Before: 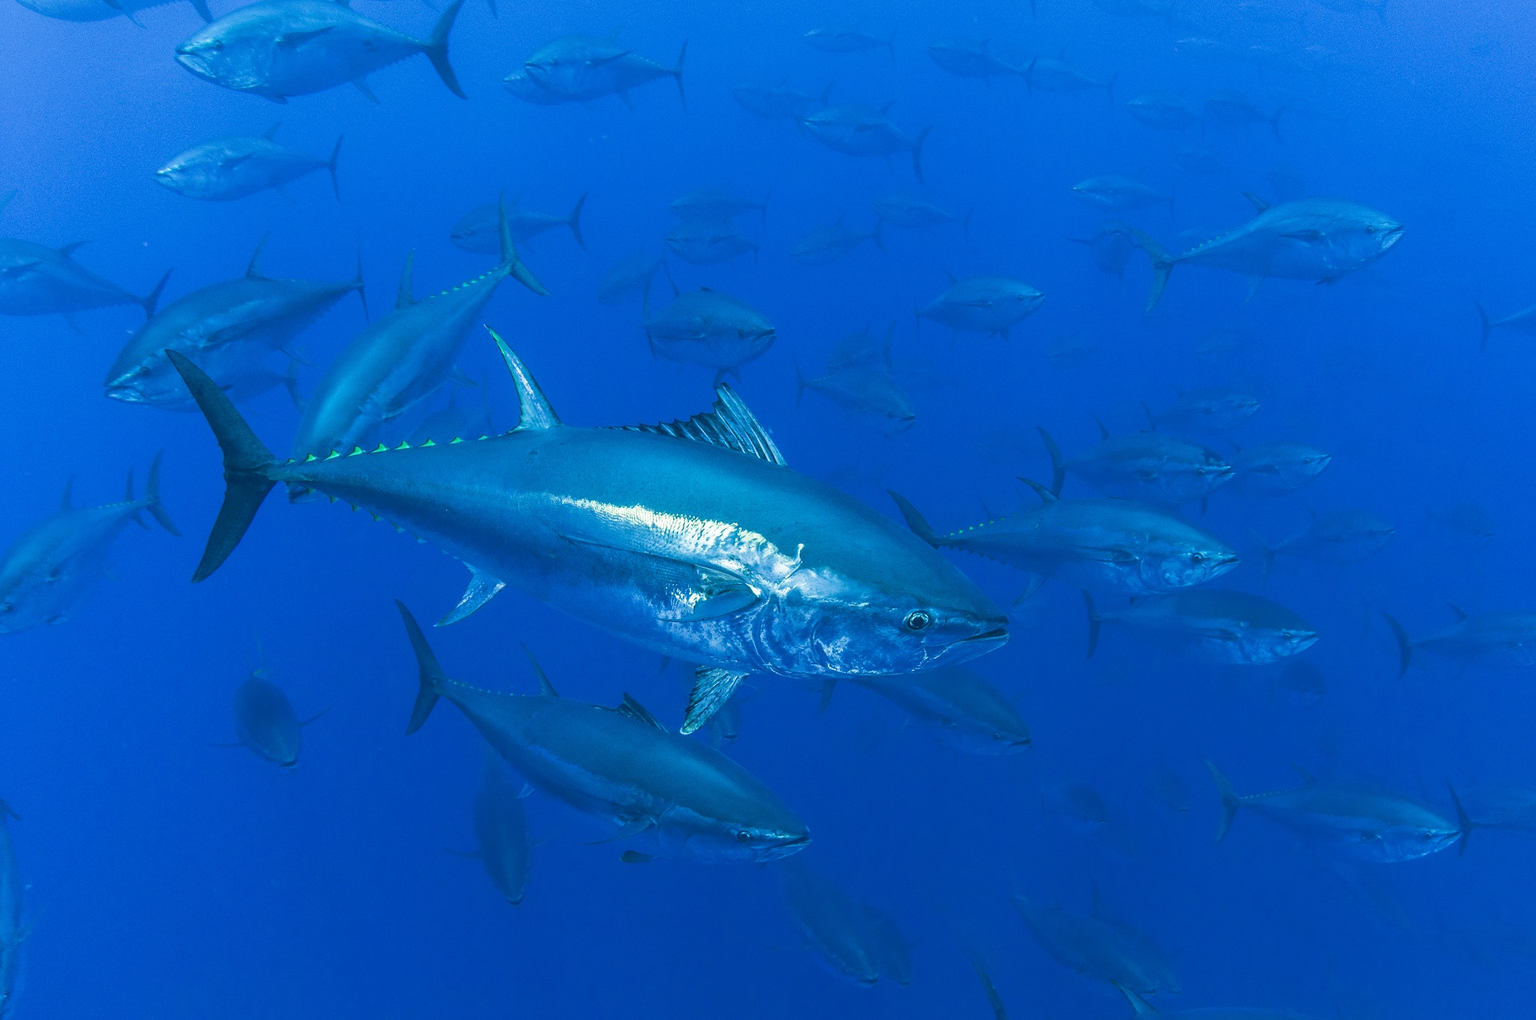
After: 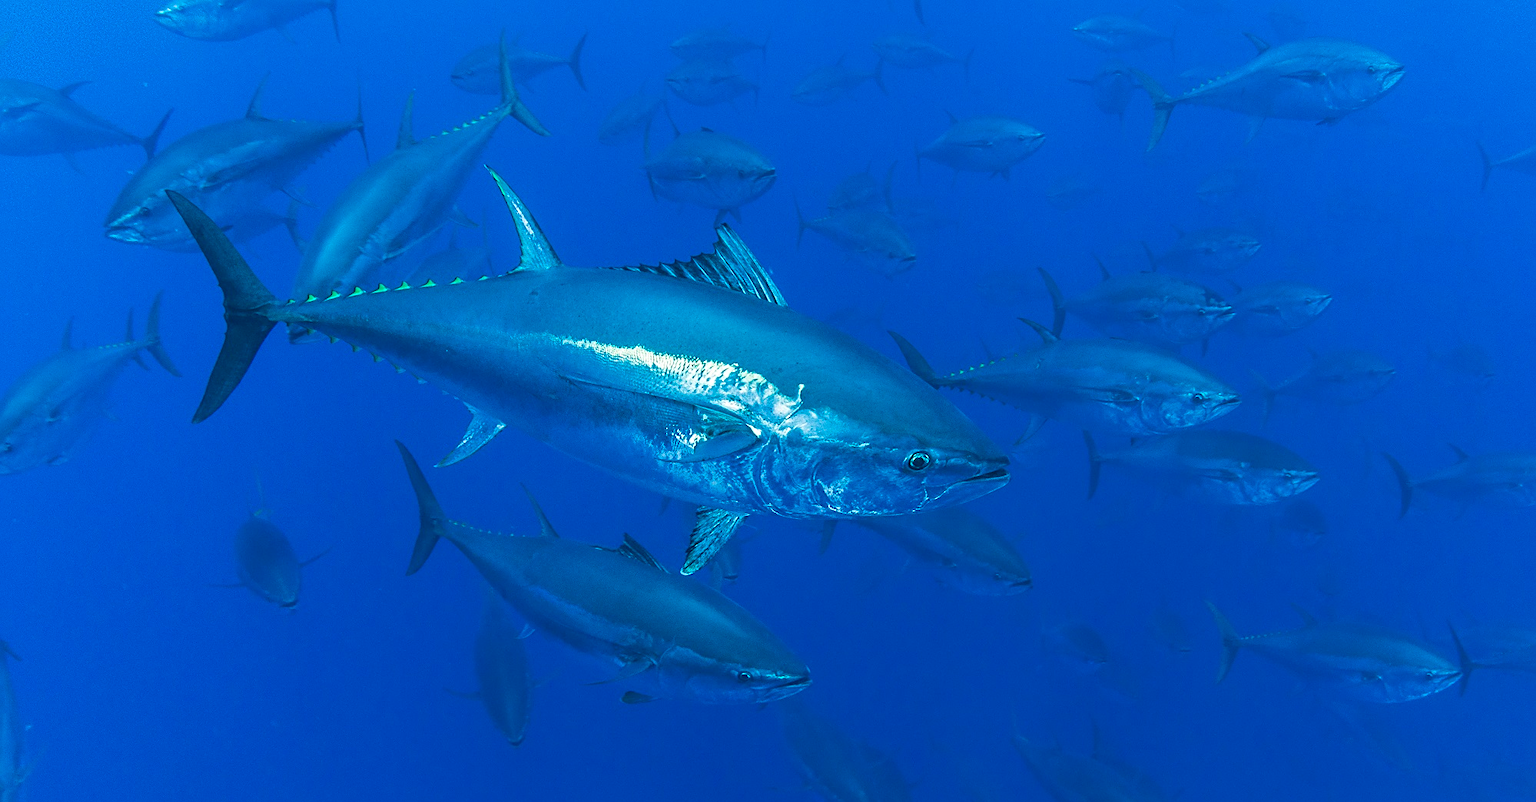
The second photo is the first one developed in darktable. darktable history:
crop and rotate: top 15.774%, bottom 5.506%
sharpen: on, module defaults
